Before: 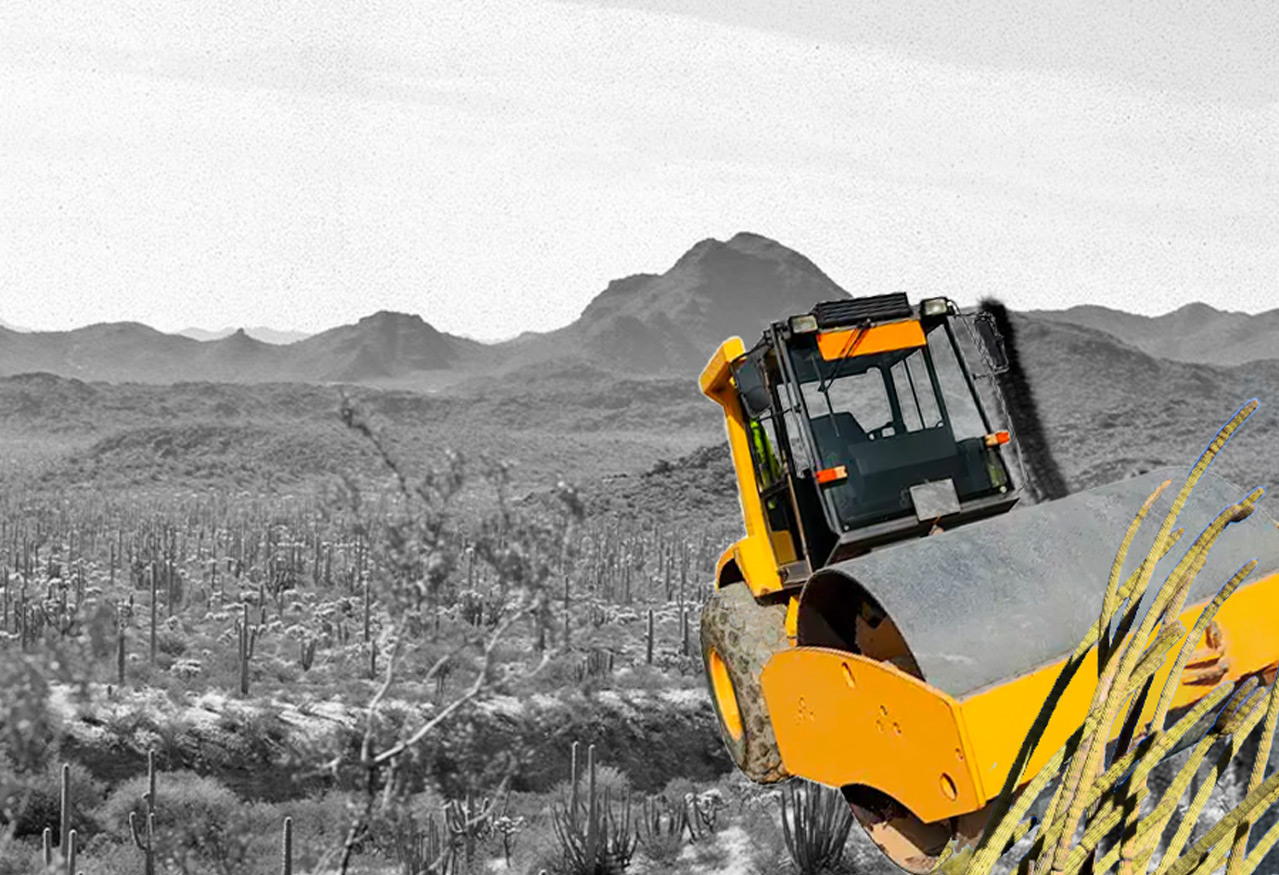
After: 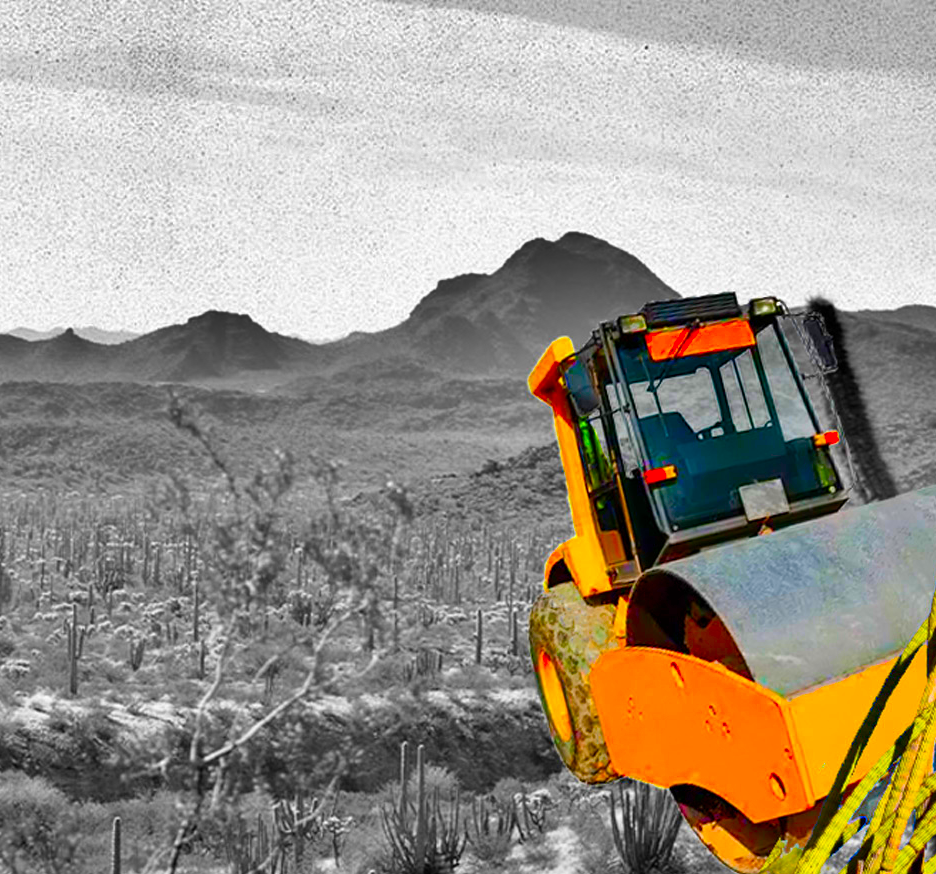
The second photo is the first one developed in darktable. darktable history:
color correction: saturation 2.15
shadows and highlights: radius 108.52, shadows 40.68, highlights -72.88, low approximation 0.01, soften with gaussian
color balance rgb: perceptual saturation grading › global saturation 20%, perceptual saturation grading › highlights -25%, perceptual saturation grading › shadows 25%, global vibrance 50%
crop: left 13.443%, right 13.31%
